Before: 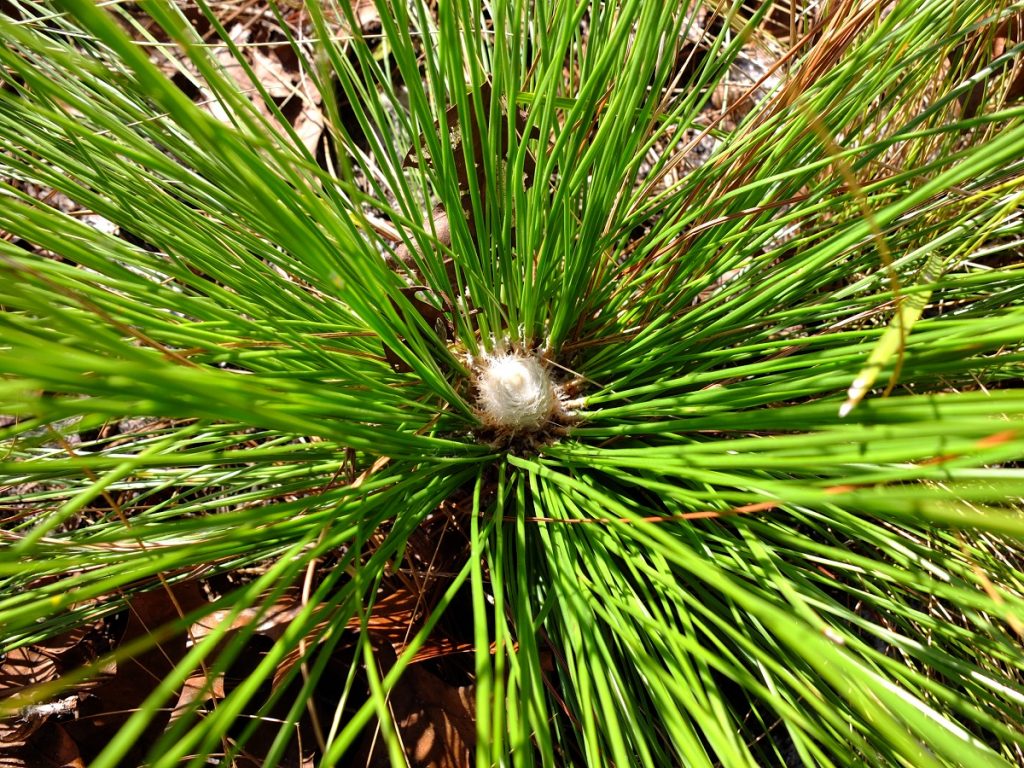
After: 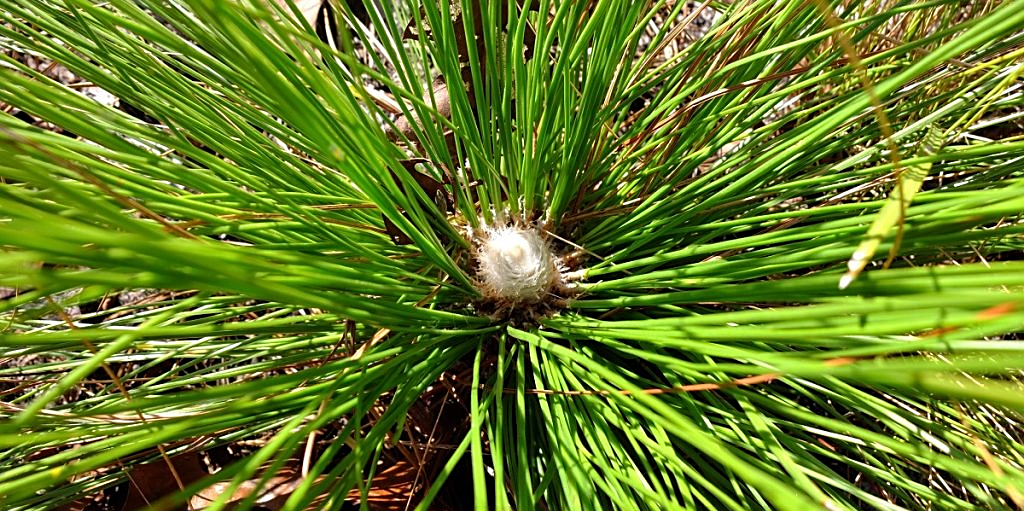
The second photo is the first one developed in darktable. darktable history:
crop: top 16.727%, bottom 16.727%
sharpen: on, module defaults
